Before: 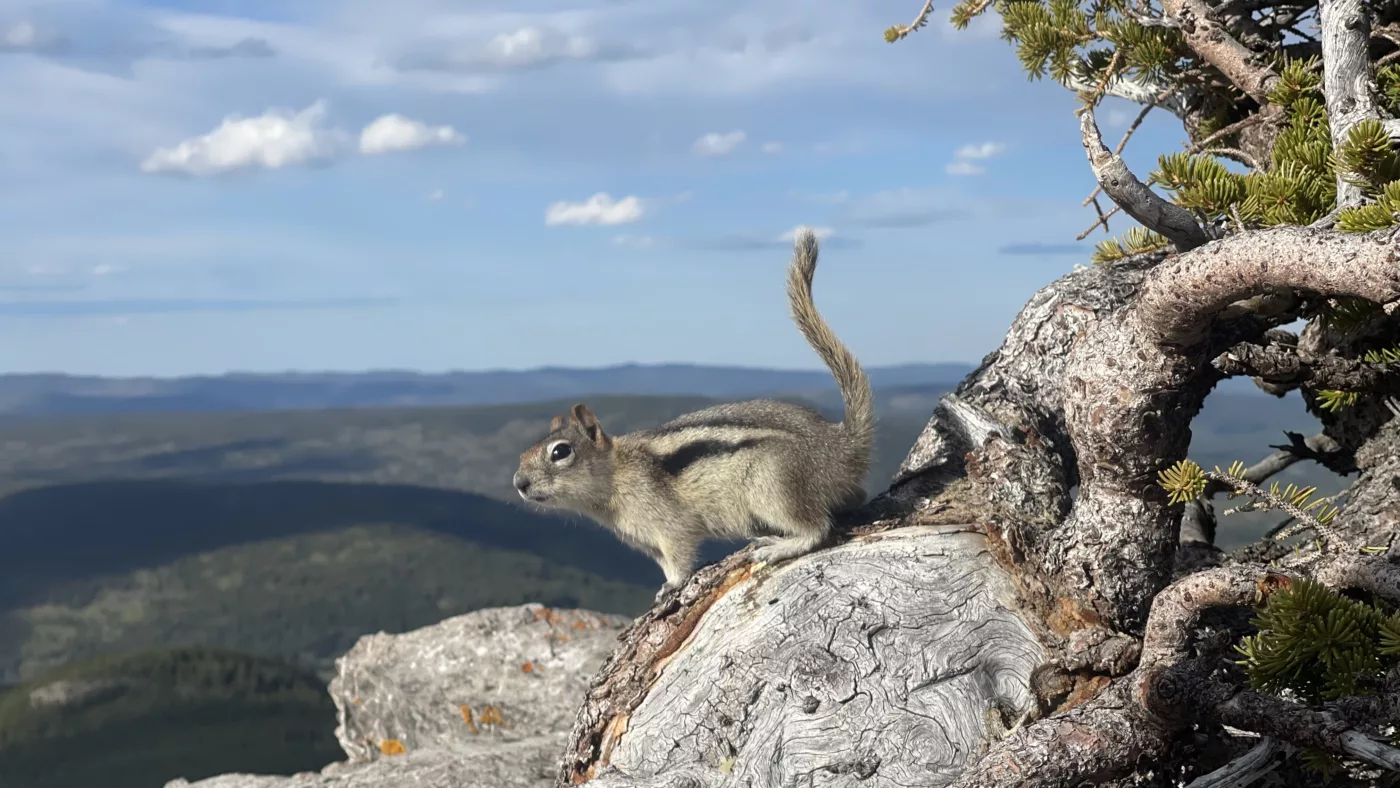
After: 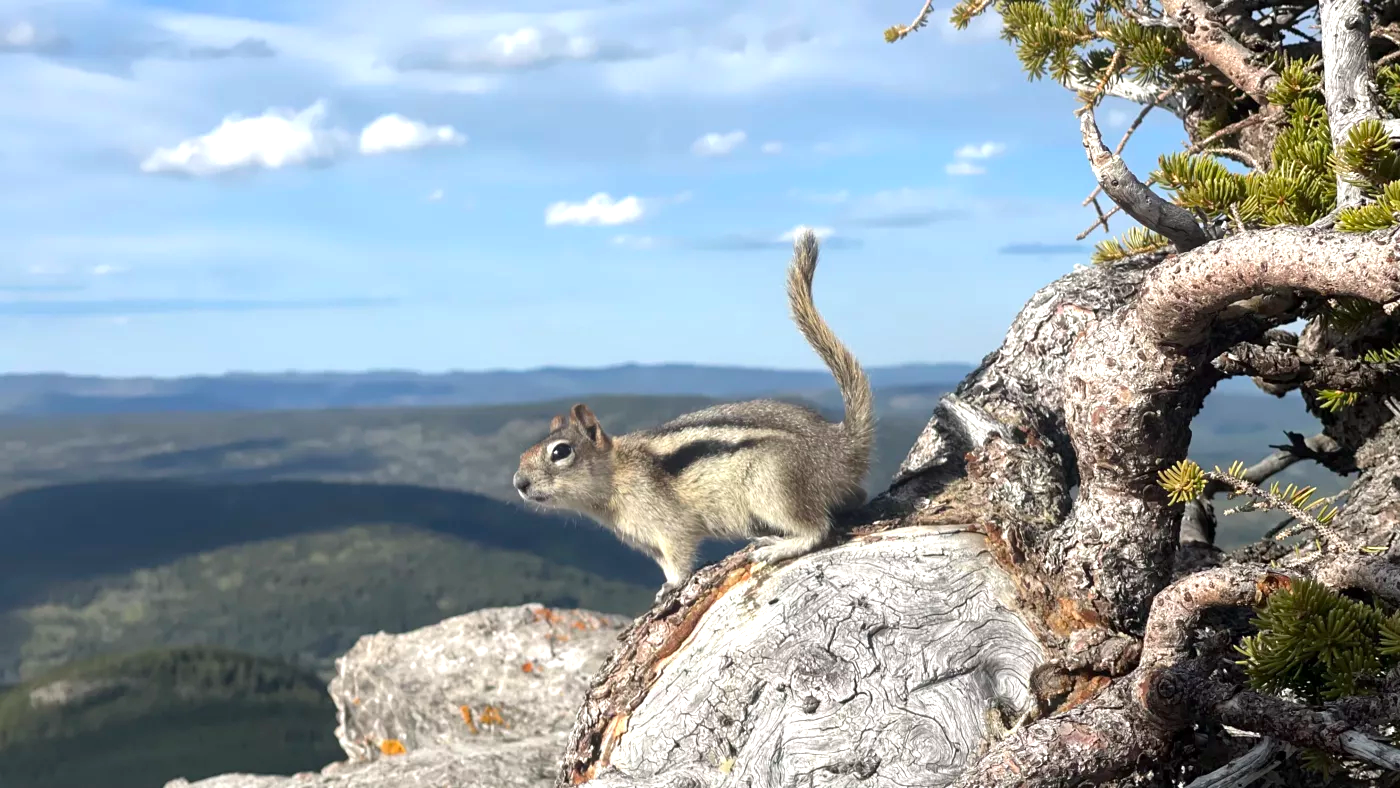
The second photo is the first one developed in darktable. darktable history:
local contrast: mode bilateral grid, contrast 20, coarseness 50, detail 120%, midtone range 0.2
exposure: exposure 0.515 EV, compensate highlight preservation false
